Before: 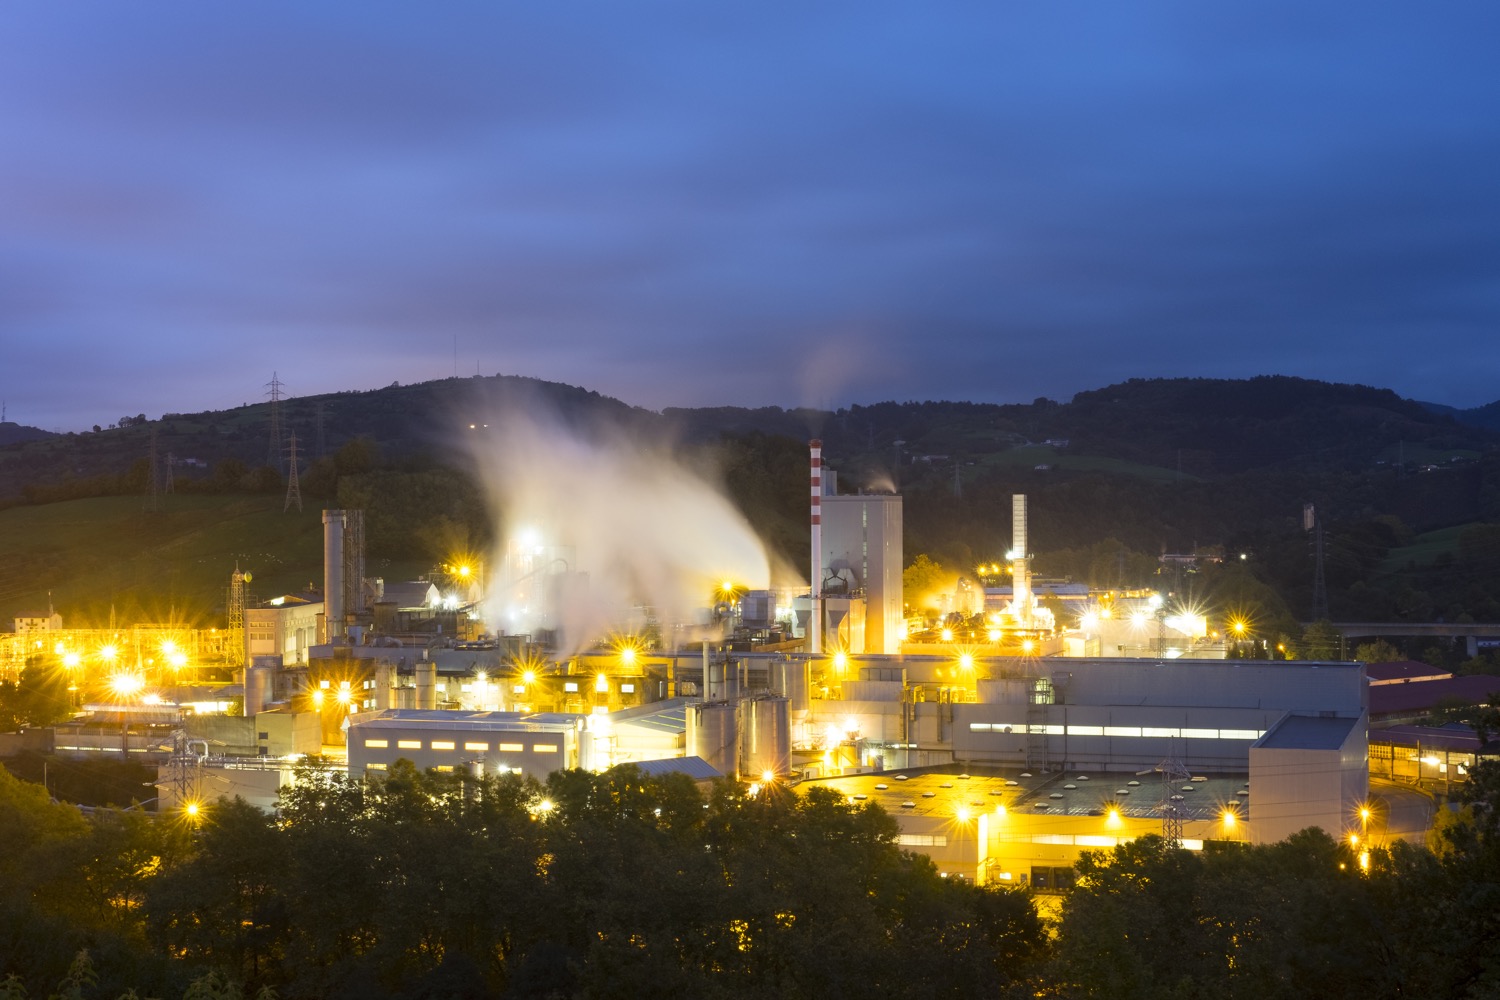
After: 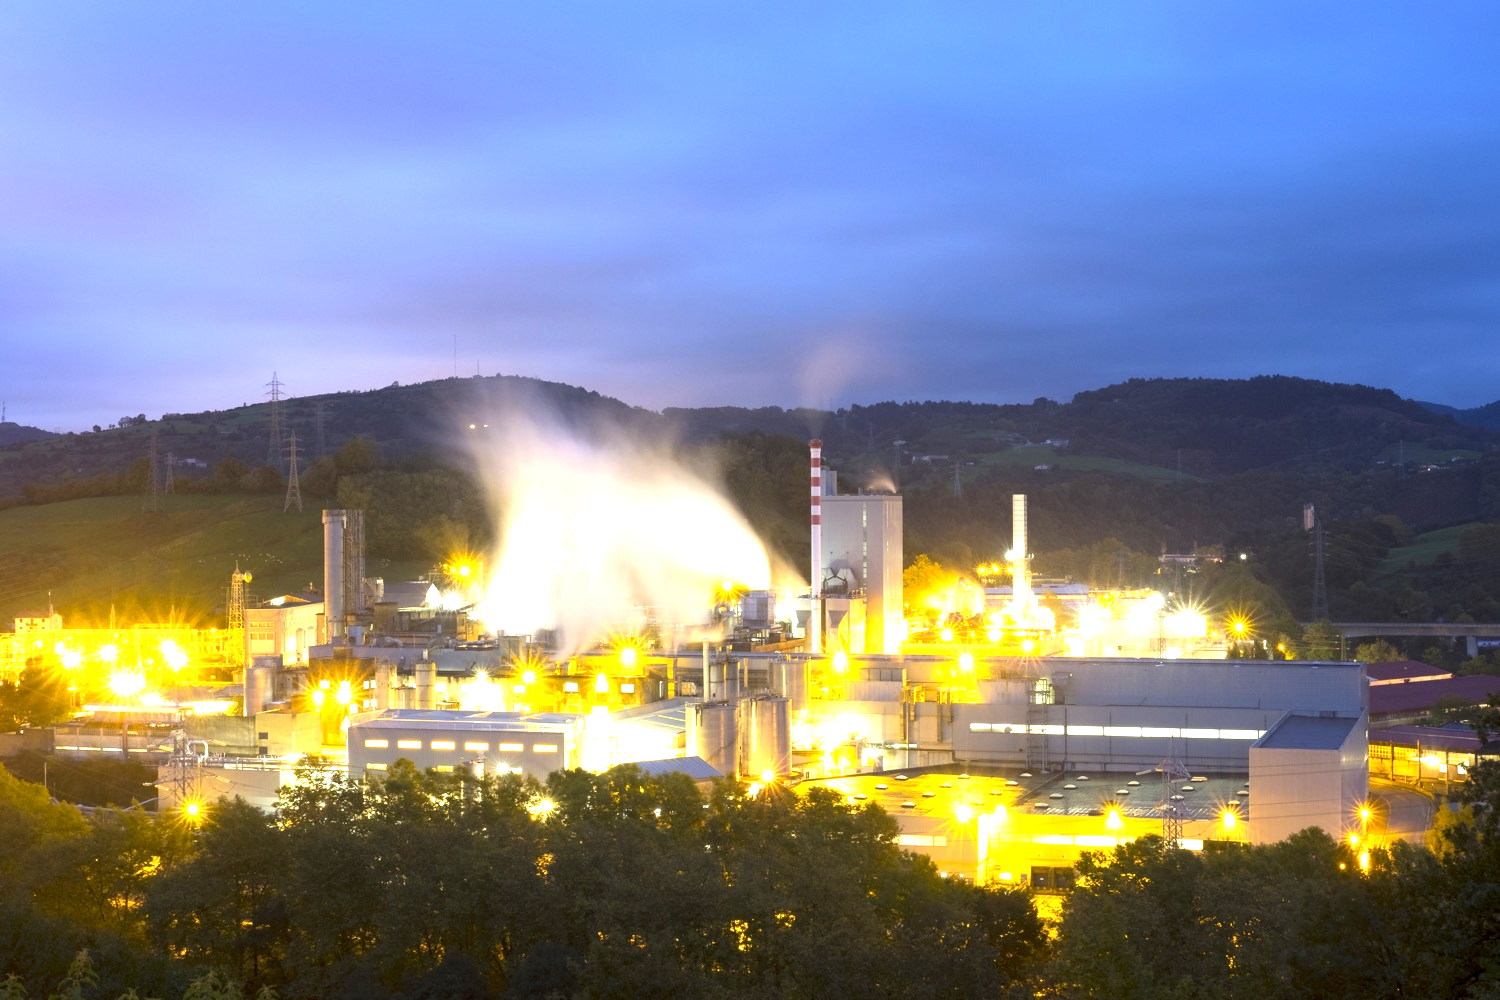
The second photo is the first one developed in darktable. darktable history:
exposure: black level correction 0.001, exposure 1.131 EV, compensate highlight preservation false
